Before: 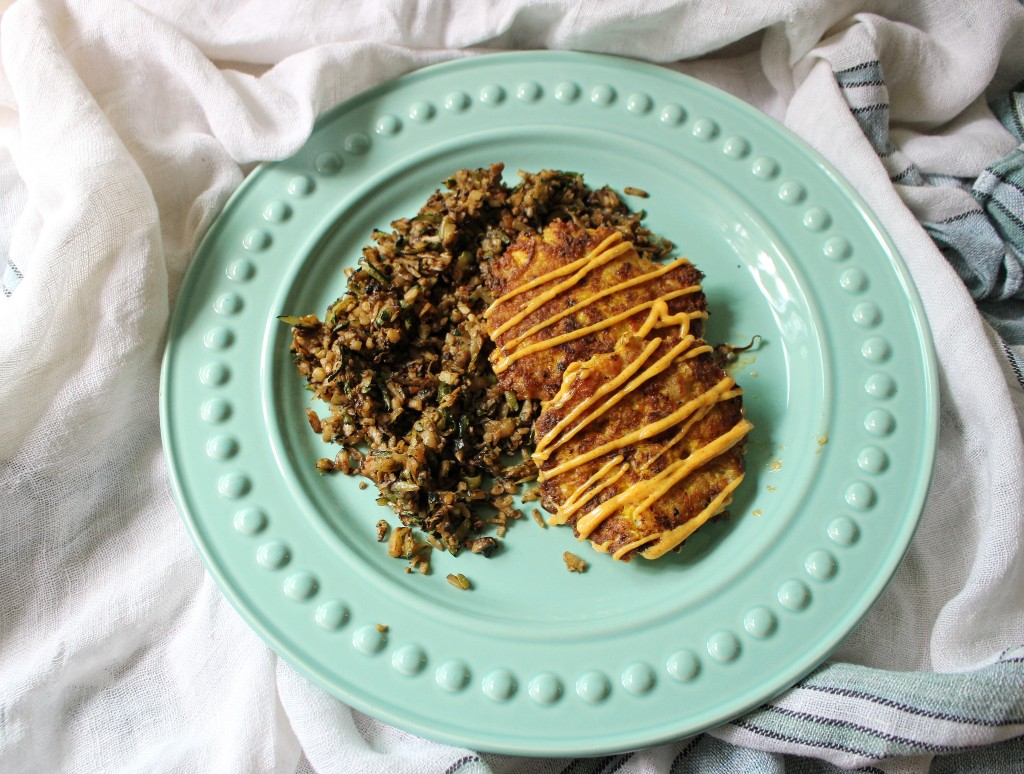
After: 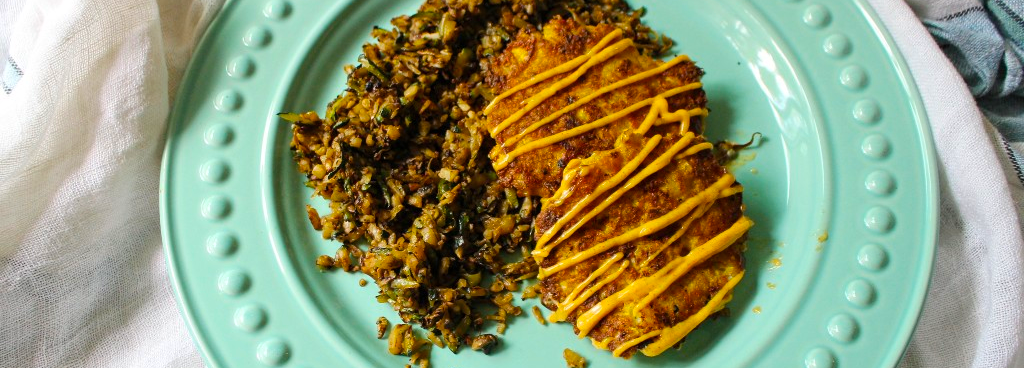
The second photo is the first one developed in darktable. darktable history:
color balance rgb: linear chroma grading › global chroma 9.116%, perceptual saturation grading › global saturation 30.003%, global vibrance 9.767%
crop and rotate: top 26.316%, bottom 26.029%
